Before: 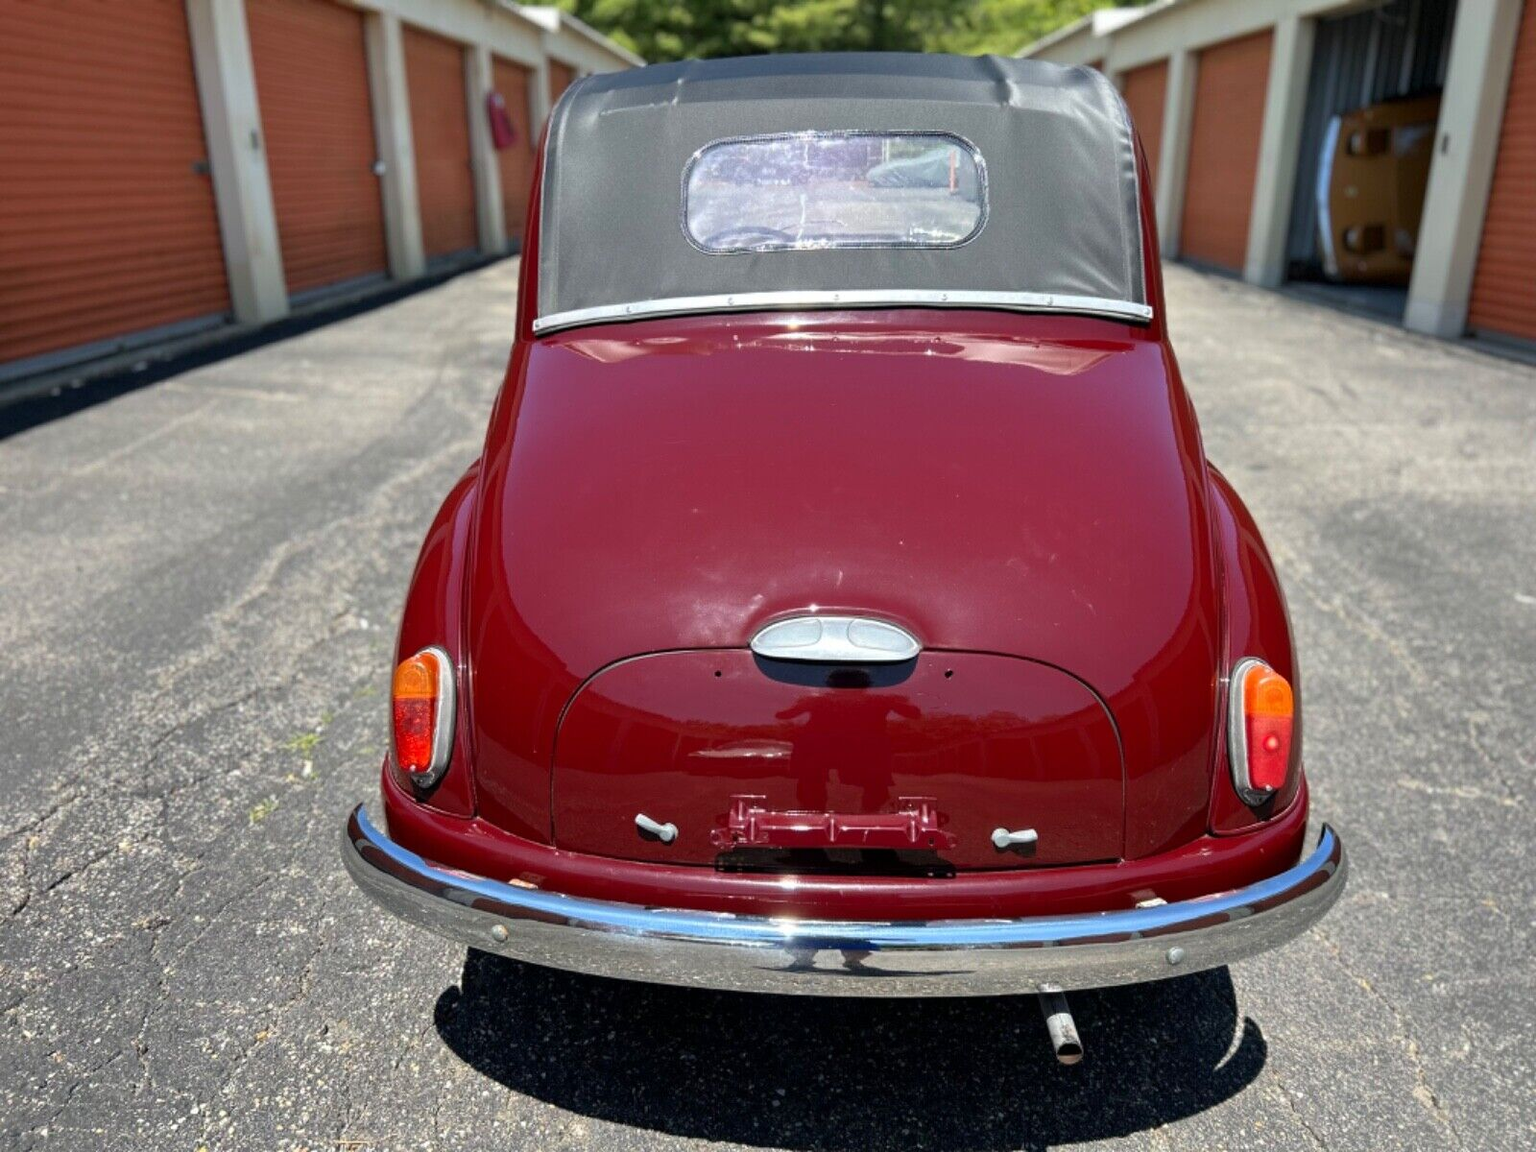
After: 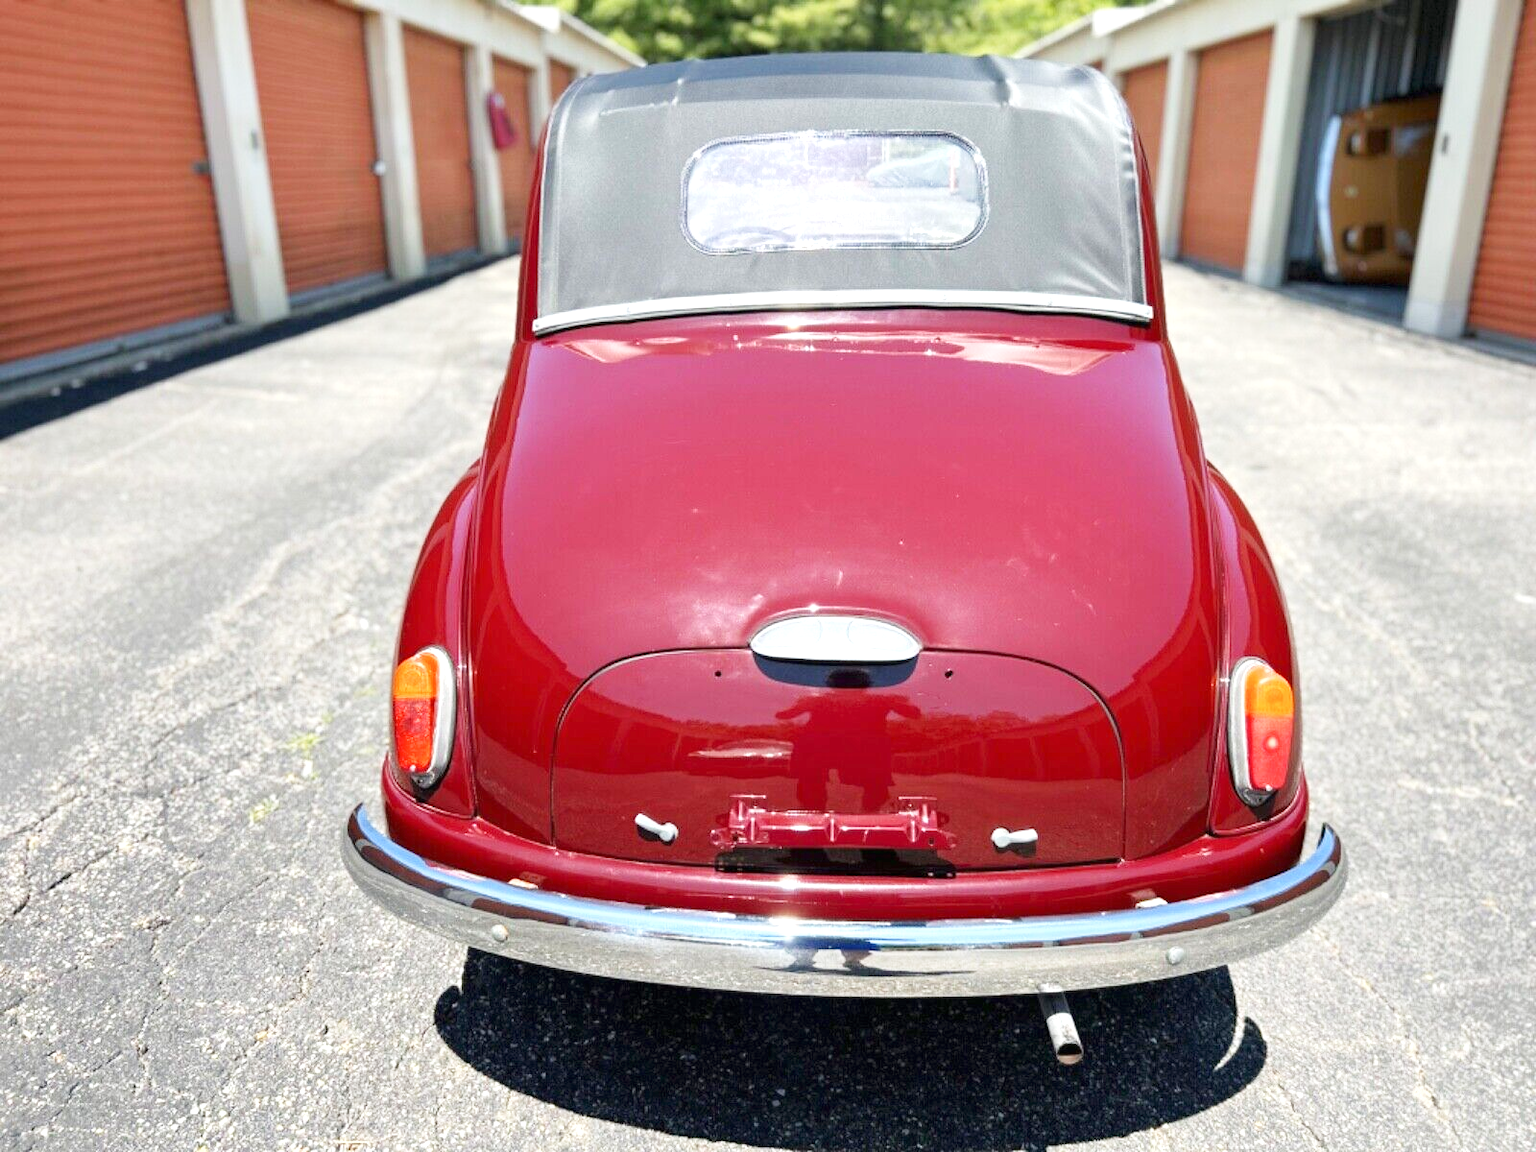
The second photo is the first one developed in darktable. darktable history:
base curve: curves: ch0 [(0, 0) (0.204, 0.334) (0.55, 0.733) (1, 1)], preserve colors none
exposure: black level correction 0, exposure 0.696 EV, compensate highlight preservation false
